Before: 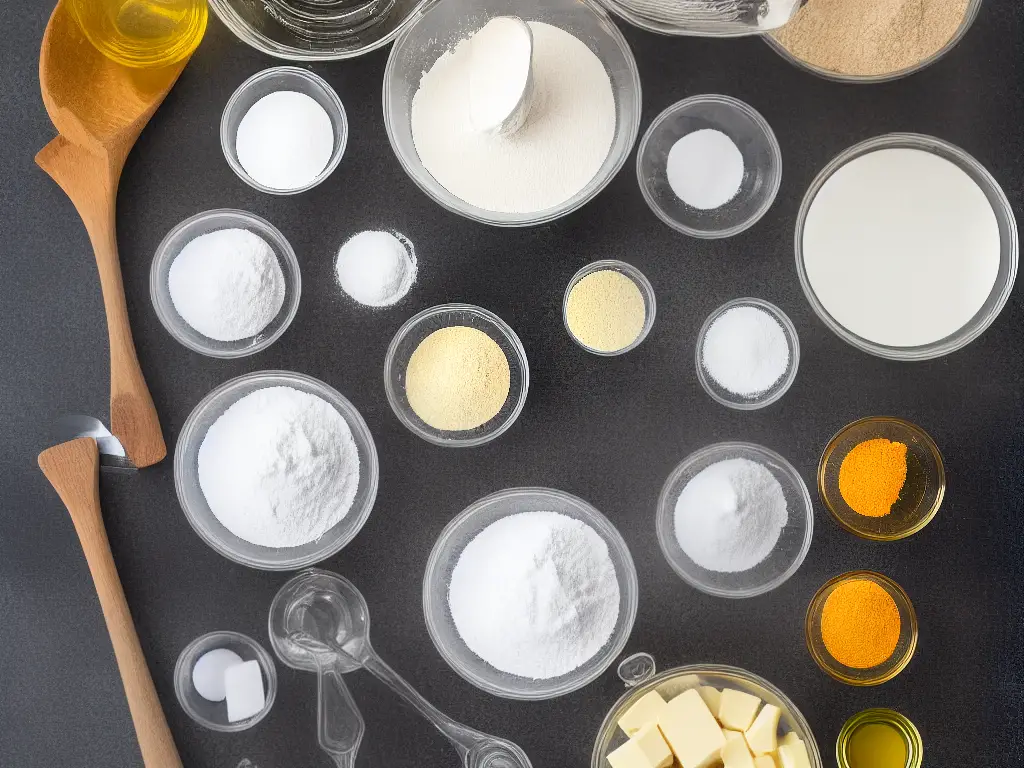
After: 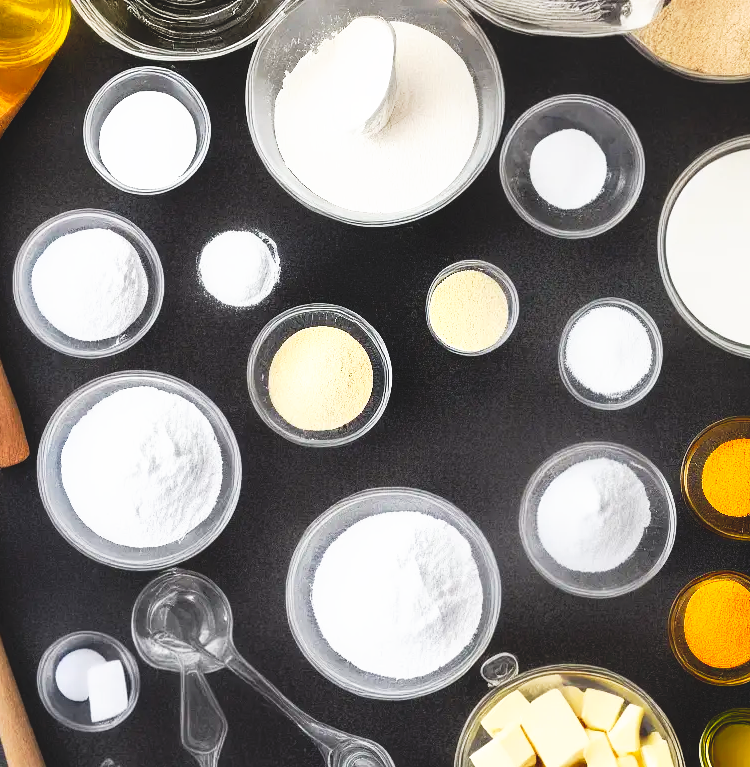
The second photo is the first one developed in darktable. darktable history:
crop: left 13.443%, right 13.31%
tone curve: curves: ch0 [(0, 0) (0.003, 0.082) (0.011, 0.082) (0.025, 0.088) (0.044, 0.088) (0.069, 0.093) (0.1, 0.101) (0.136, 0.109) (0.177, 0.129) (0.224, 0.155) (0.277, 0.214) (0.335, 0.289) (0.399, 0.378) (0.468, 0.476) (0.543, 0.589) (0.623, 0.713) (0.709, 0.826) (0.801, 0.908) (0.898, 0.98) (1, 1)], preserve colors none
